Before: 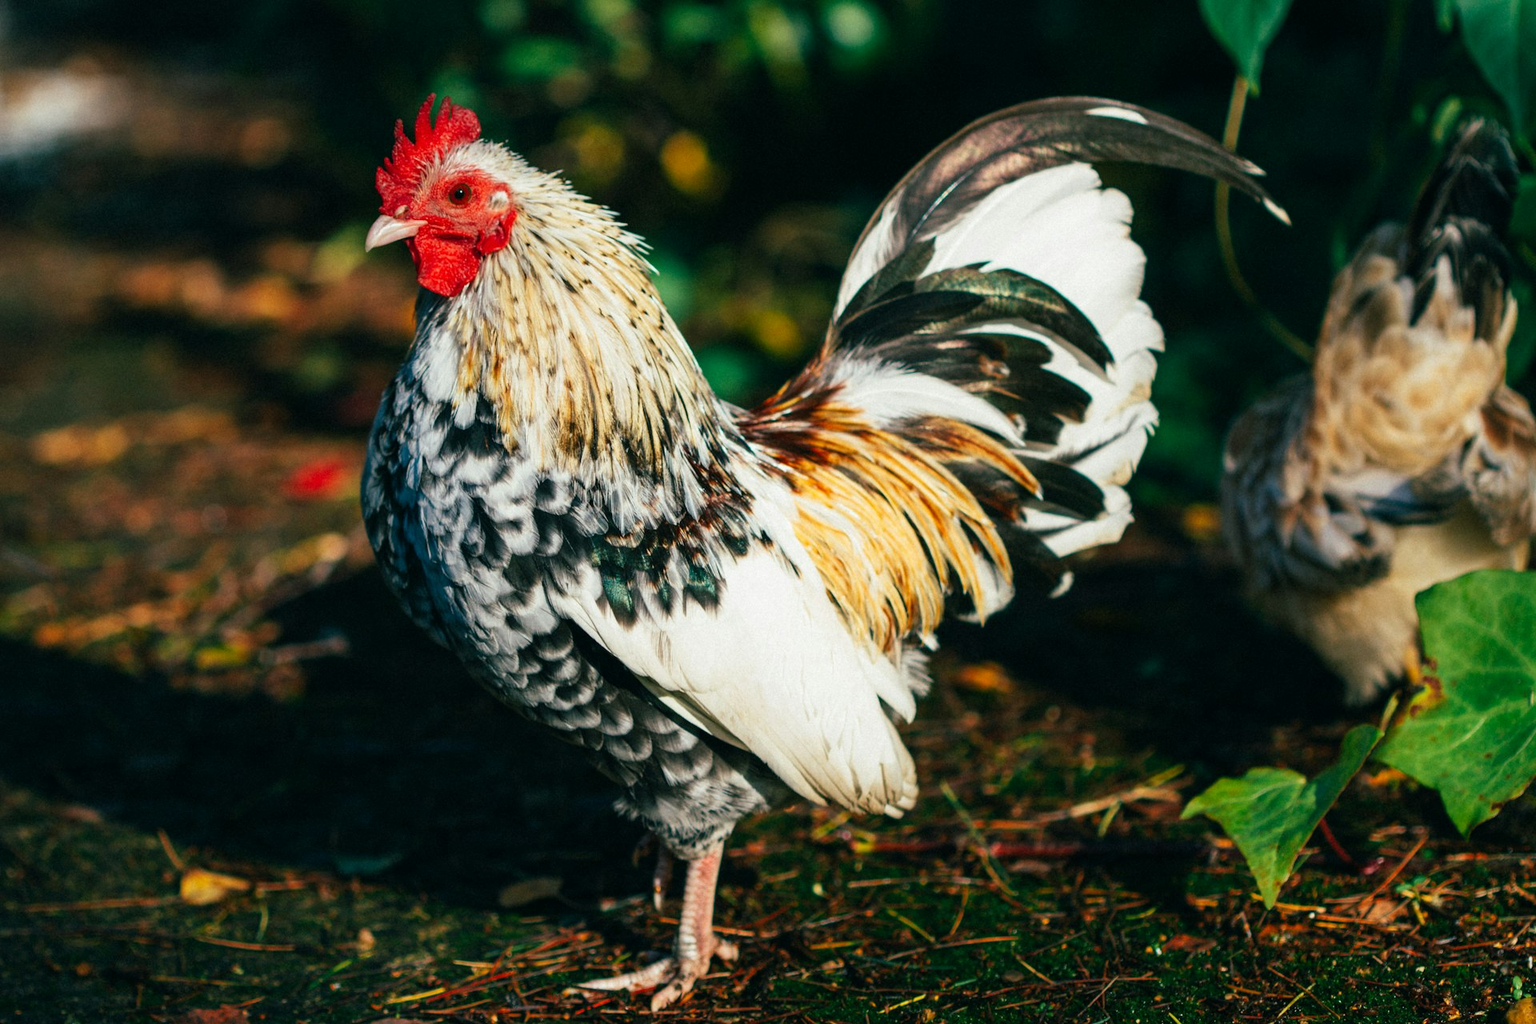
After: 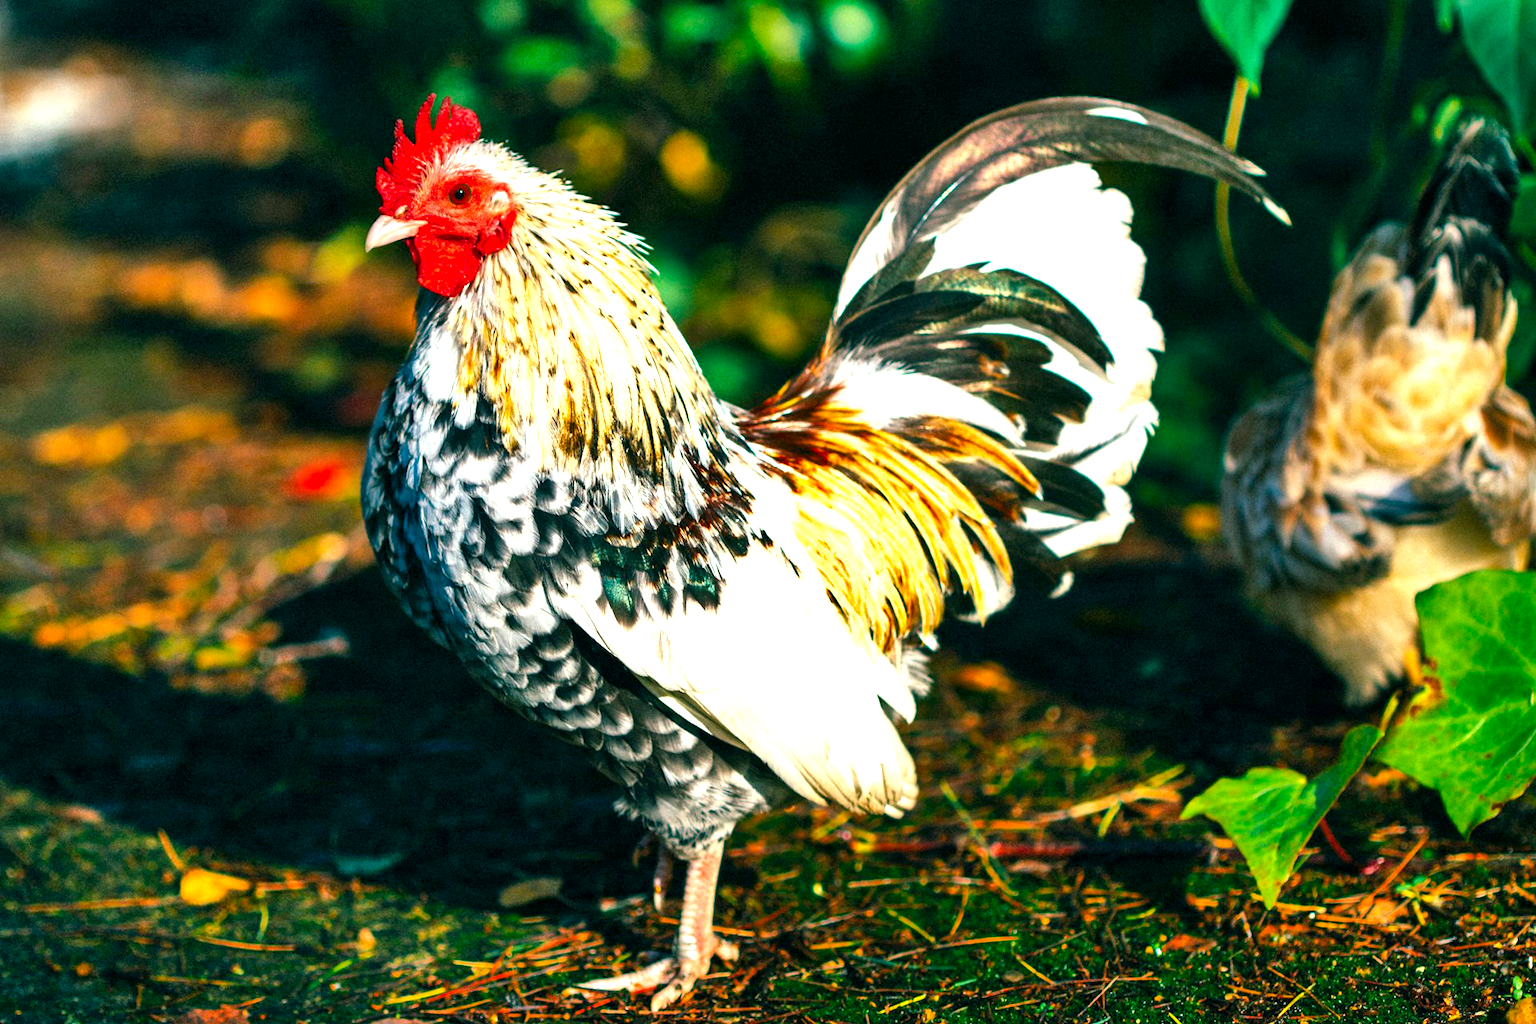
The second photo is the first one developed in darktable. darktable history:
exposure: black level correction 0.001, exposure 1 EV, compensate highlight preservation false
shadows and highlights: soften with gaussian
color balance rgb: perceptual saturation grading › global saturation 20%, global vibrance 20%
